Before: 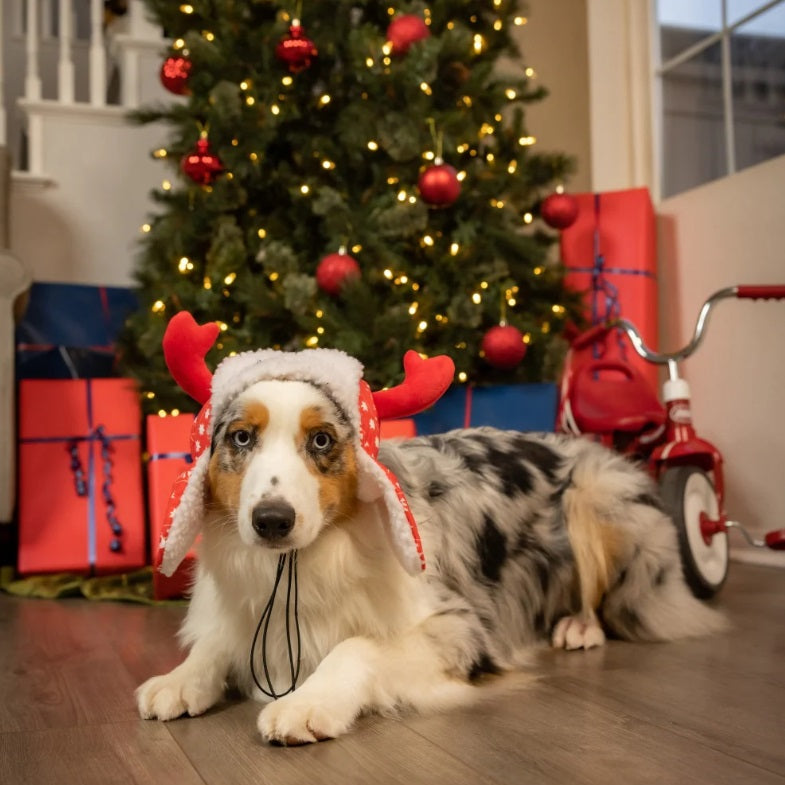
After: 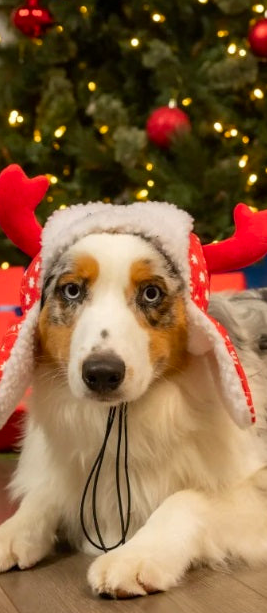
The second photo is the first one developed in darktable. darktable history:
crop and rotate: left 21.724%, top 18.833%, right 44.198%, bottom 2.97%
contrast brightness saturation: contrast 0.035, saturation 0.155
